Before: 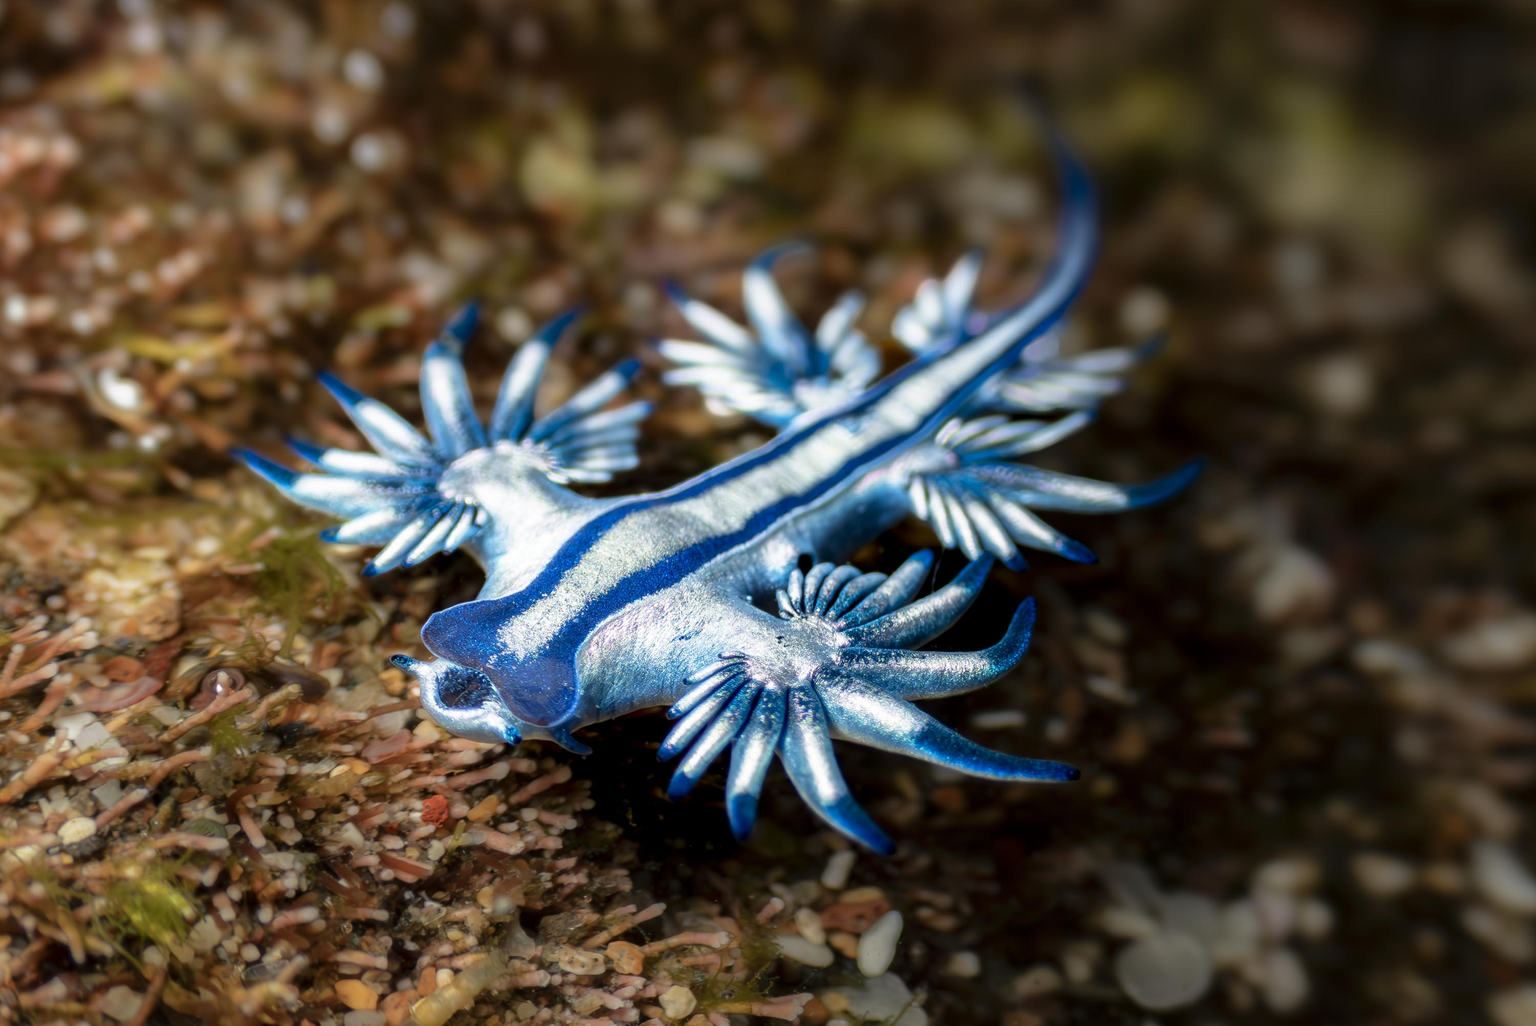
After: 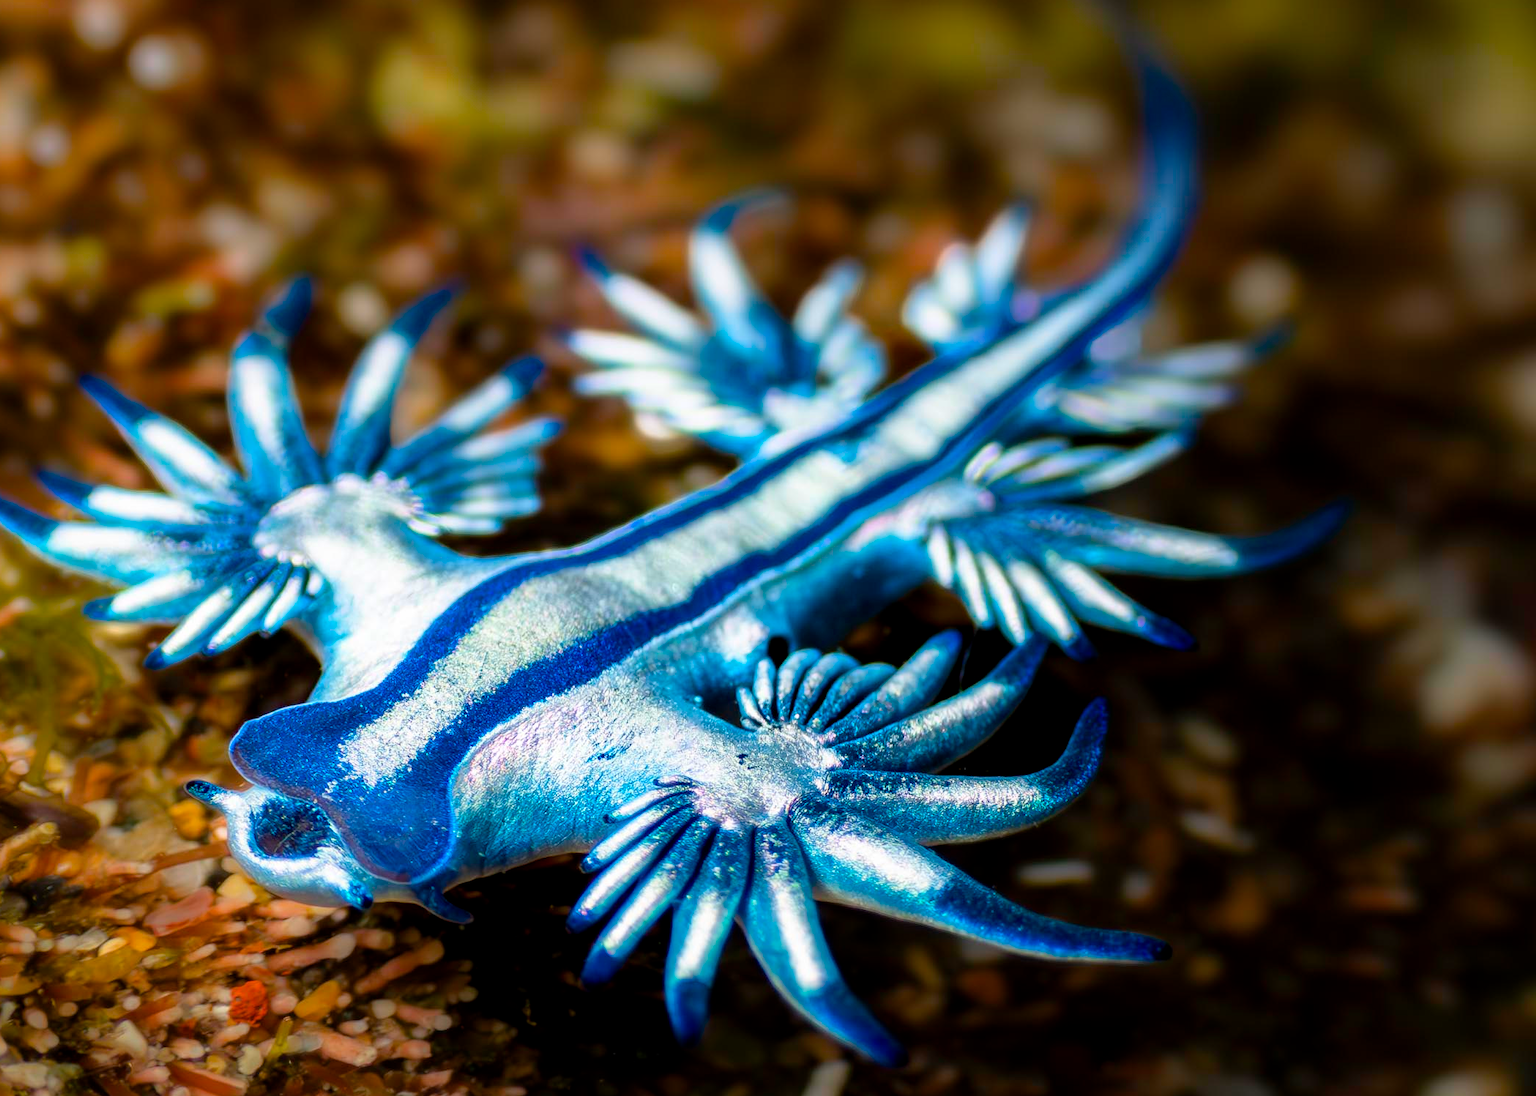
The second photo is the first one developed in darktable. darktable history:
color balance rgb: linear chroma grading › global chroma 15%, perceptual saturation grading › global saturation 30%
white balance: red 1, blue 1
crop and rotate: left 17.046%, top 10.659%, right 12.989%, bottom 14.553%
